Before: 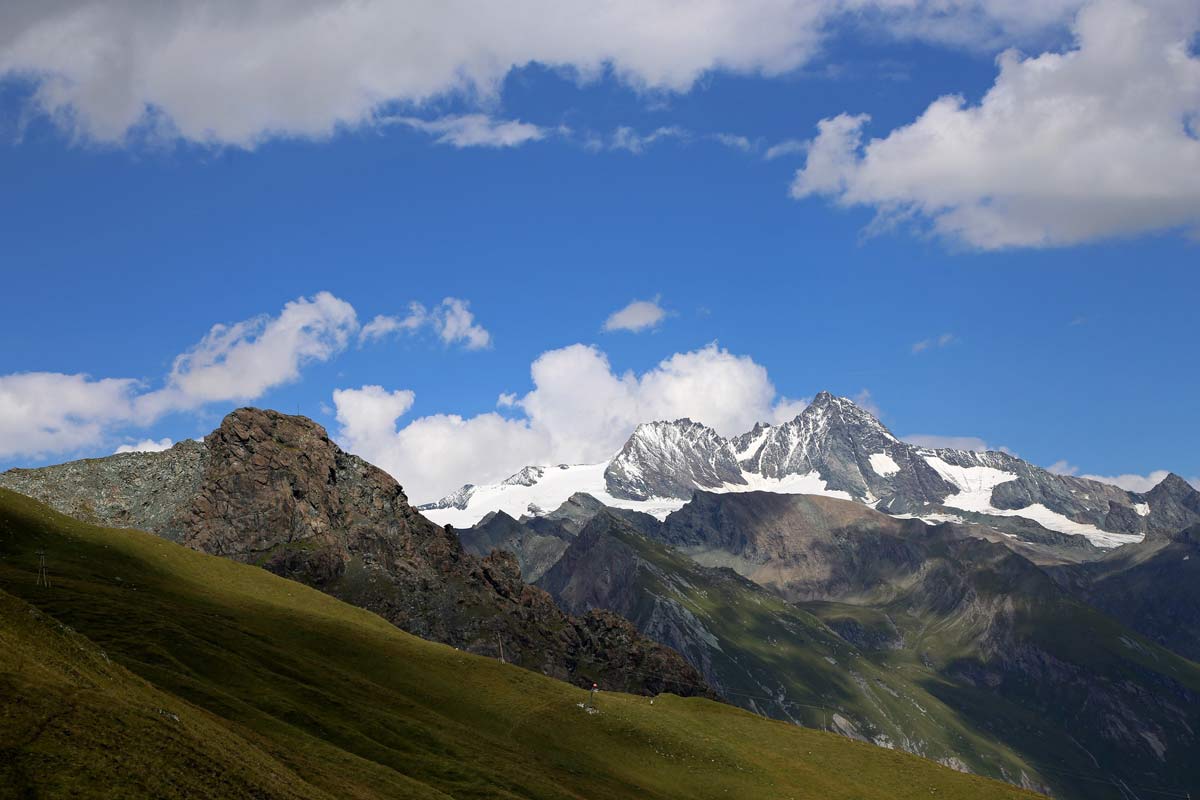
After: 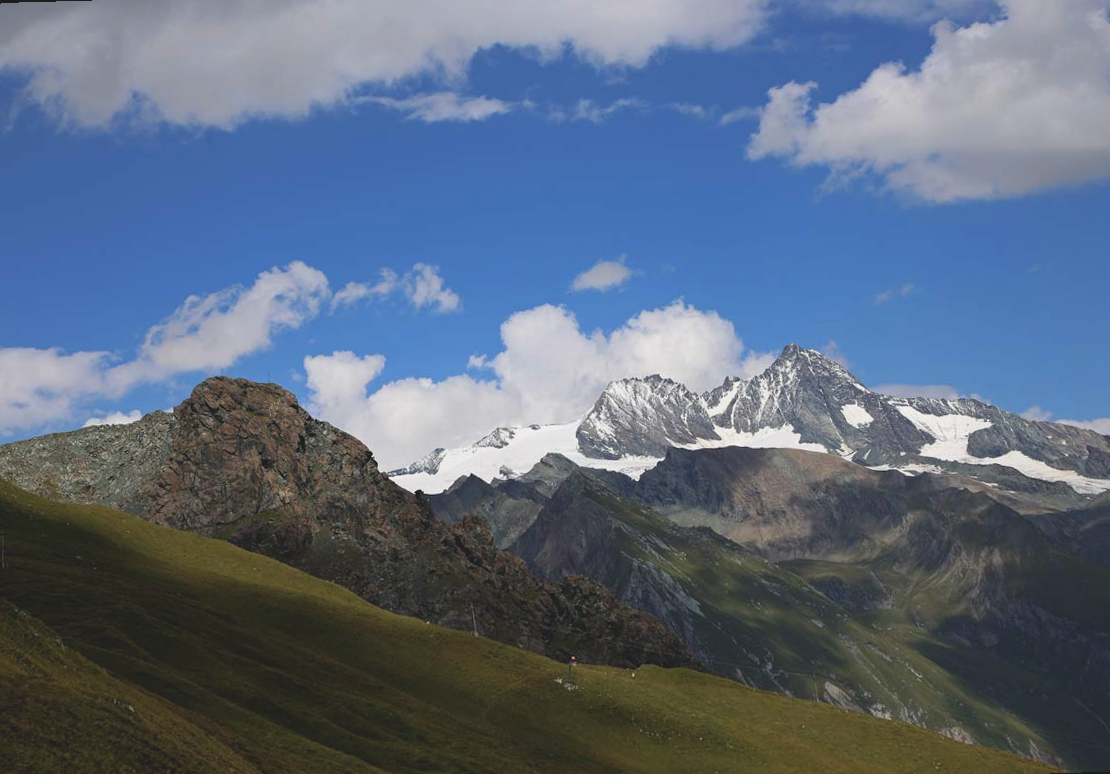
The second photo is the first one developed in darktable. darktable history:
rotate and perspective: rotation -1.68°, lens shift (vertical) -0.146, crop left 0.049, crop right 0.912, crop top 0.032, crop bottom 0.96
exposure: black level correction -0.014, exposure -0.193 EV, compensate highlight preservation false
